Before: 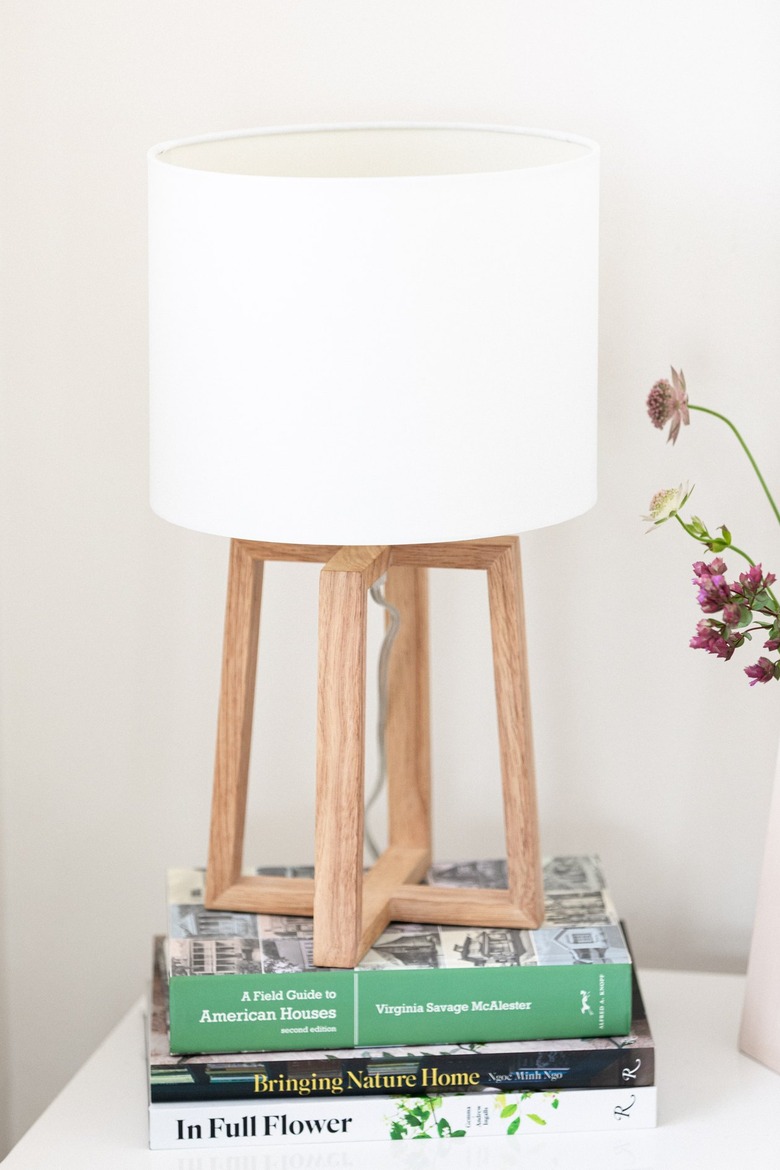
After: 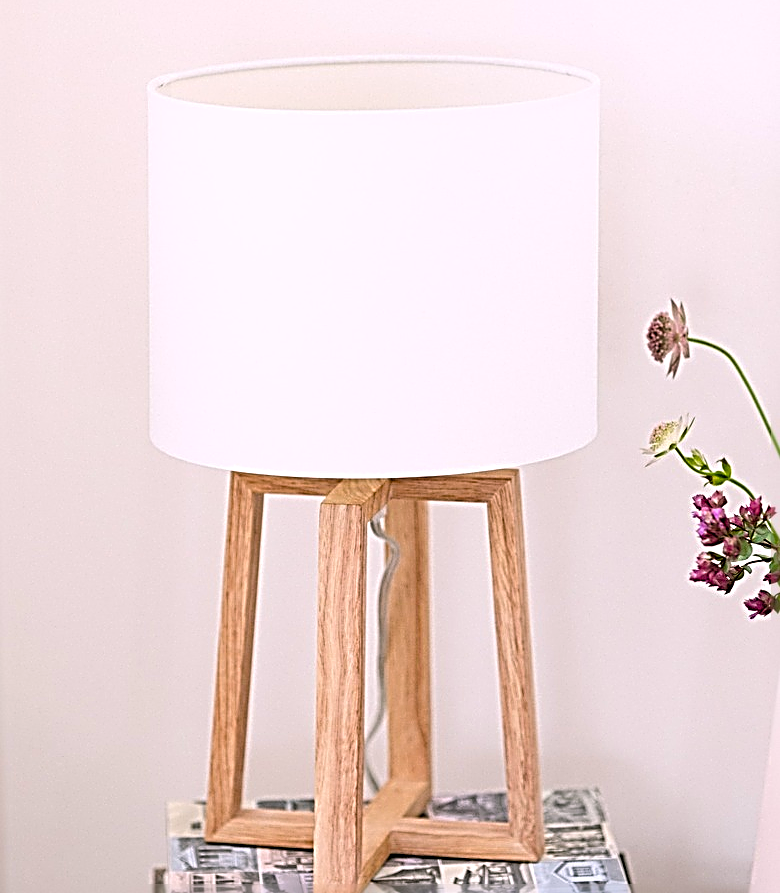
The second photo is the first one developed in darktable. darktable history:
crop: top 5.731%, bottom 17.909%
color balance rgb: shadows lift › chroma 0.923%, shadows lift › hue 110.32°, highlights gain › chroma 1.53%, highlights gain › hue 311.03°, perceptual saturation grading › global saturation 29.693%
sharpen: radius 3.204, amount 1.73
